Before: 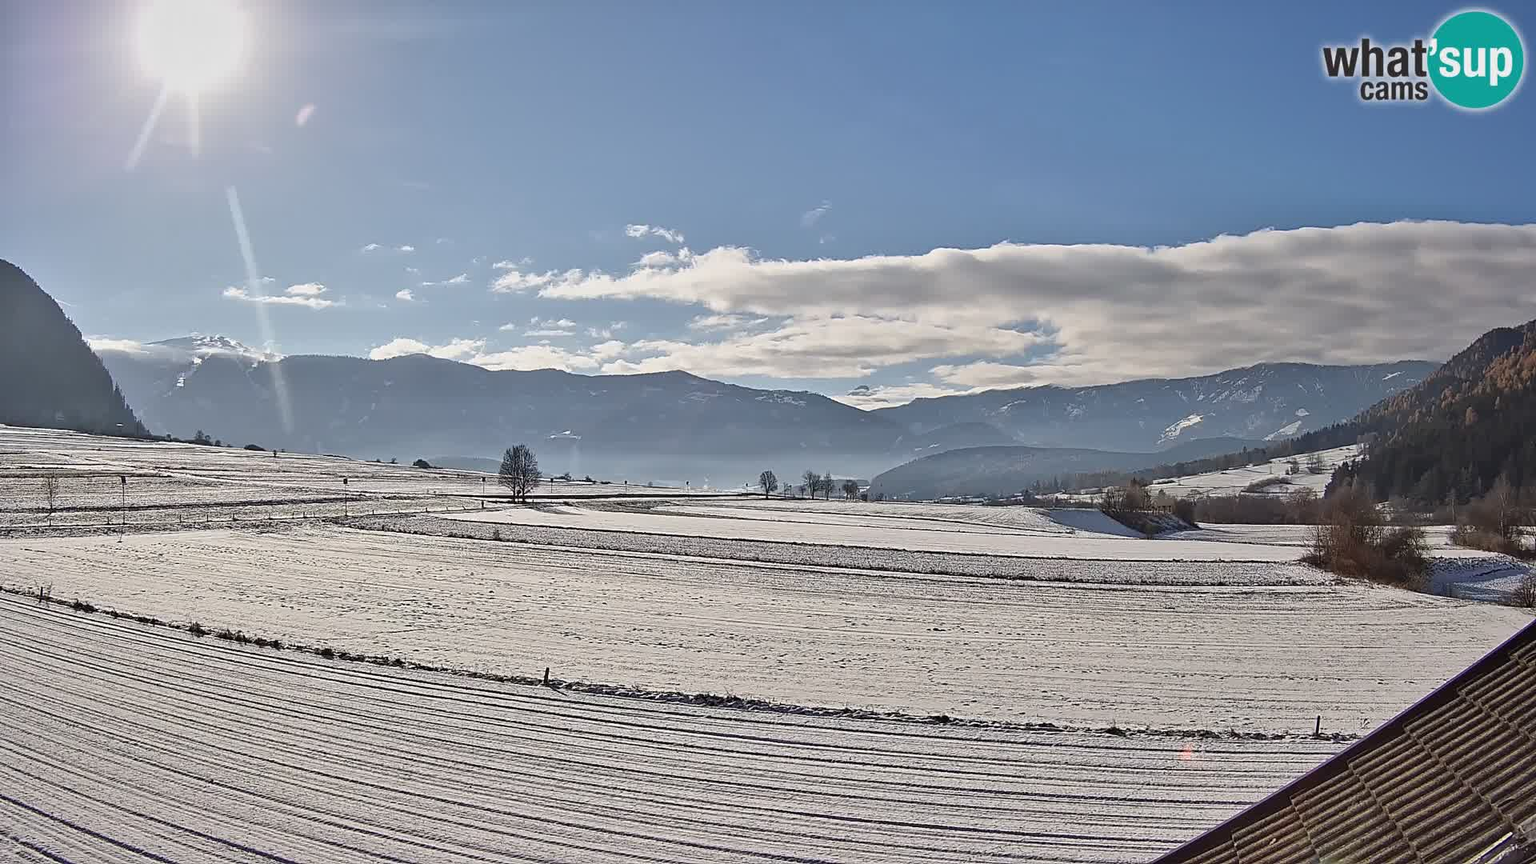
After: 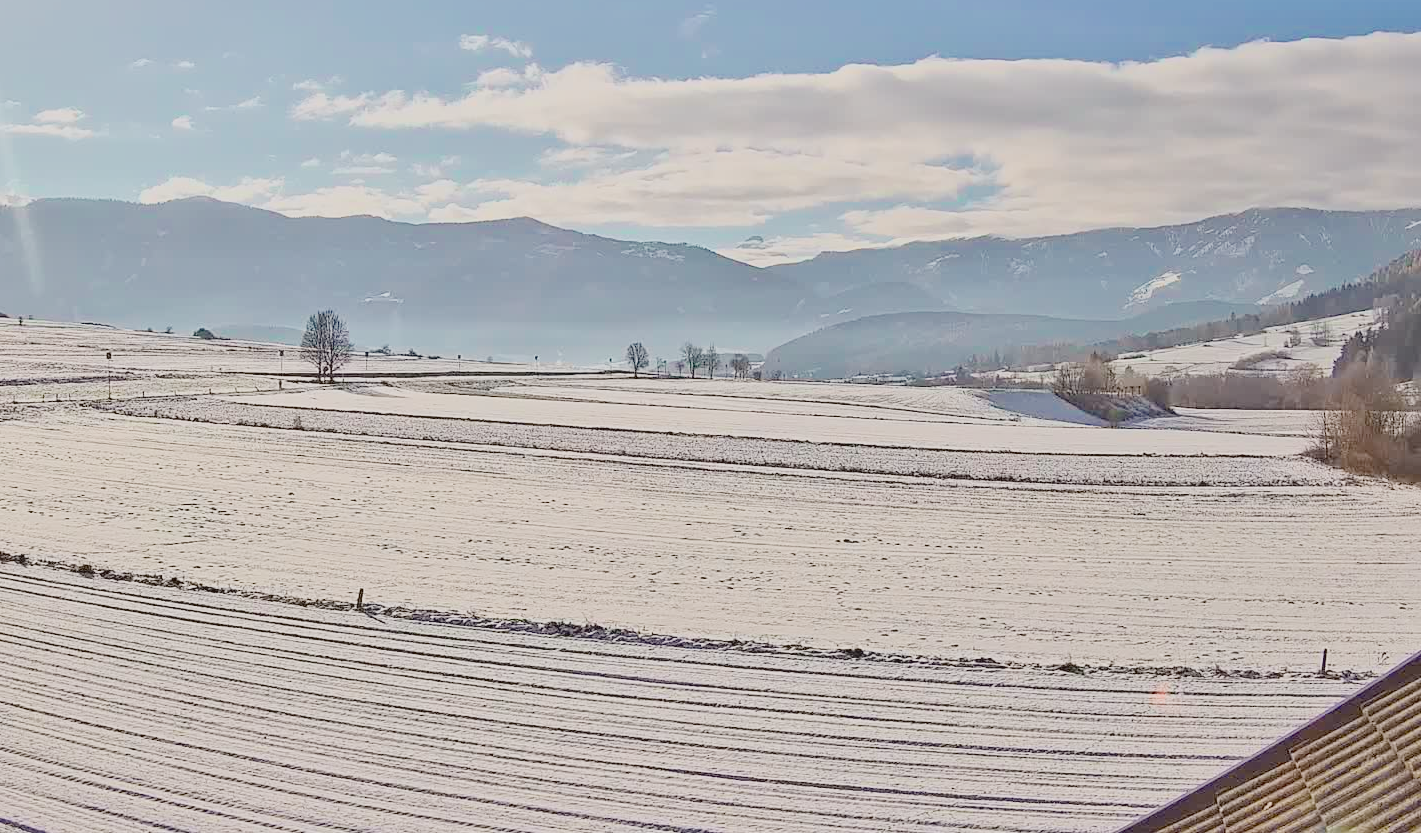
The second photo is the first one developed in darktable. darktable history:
filmic rgb: black relative exposure -14 EV, white relative exposure 8 EV, threshold 3 EV, hardness 3.74, latitude 50%, contrast 0.5, color science v5 (2021), contrast in shadows safe, contrast in highlights safe, enable highlight reconstruction true
crop: left 16.871%, top 22.857%, right 9.116%
tone curve: curves: ch0 [(0, 0.049) (0.113, 0.084) (0.285, 0.301) (0.673, 0.796) (0.845, 0.932) (0.994, 0.971)]; ch1 [(0, 0) (0.456, 0.424) (0.498, 0.5) (0.57, 0.557) (0.631, 0.635) (1, 1)]; ch2 [(0, 0) (0.395, 0.398) (0.44, 0.456) (0.502, 0.507) (0.55, 0.559) (0.67, 0.702) (1, 1)], color space Lab, independent channels, preserve colors none
exposure: exposure 0.921 EV, compensate highlight preservation false
